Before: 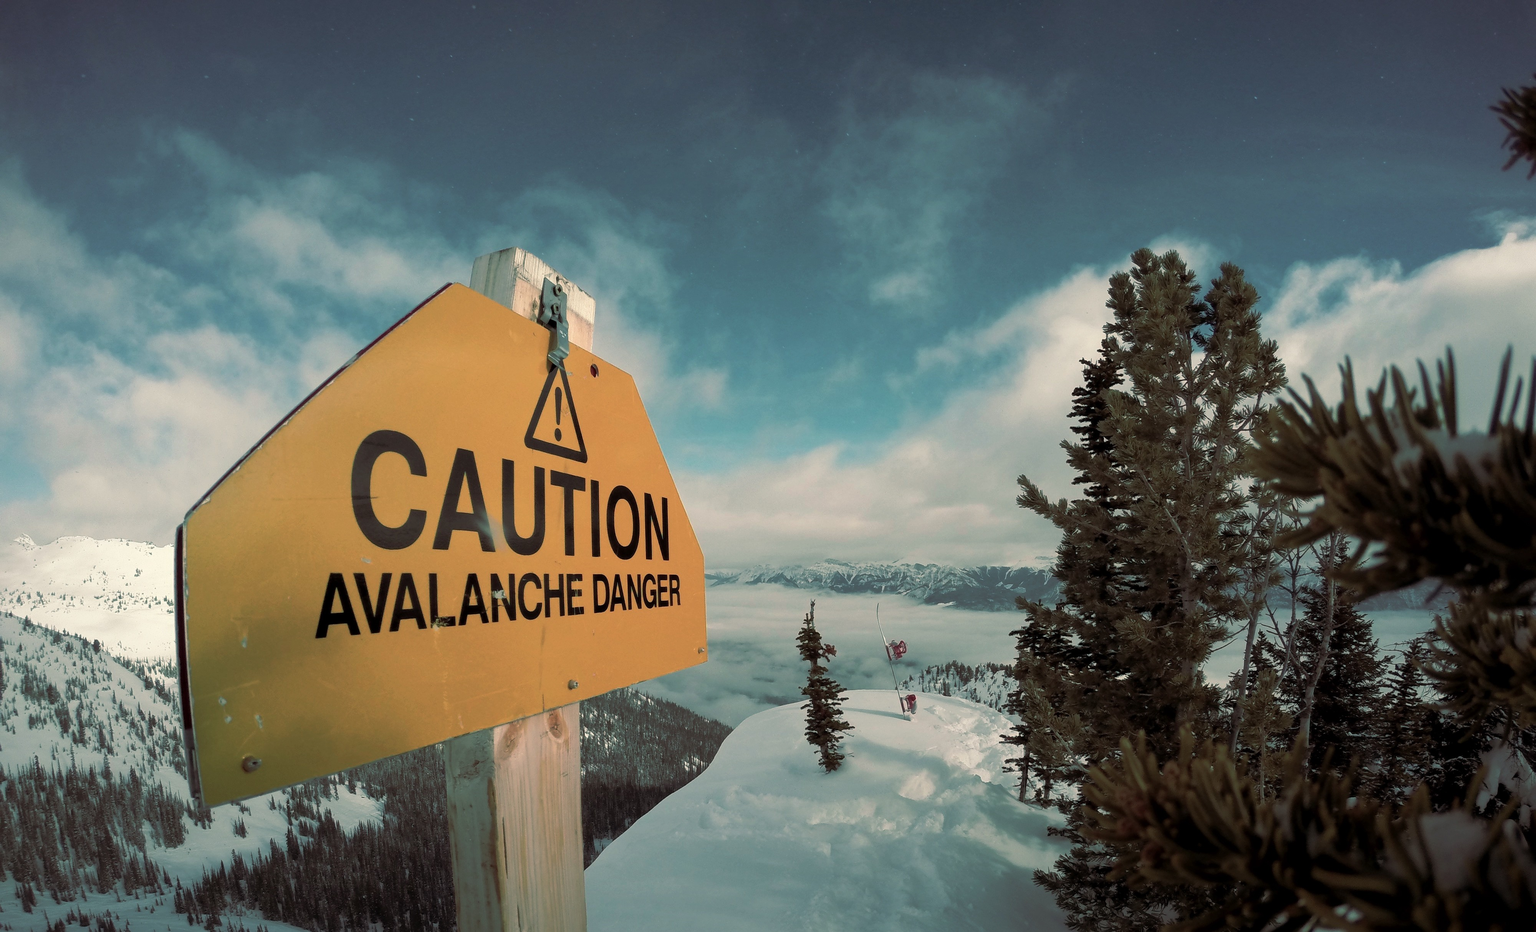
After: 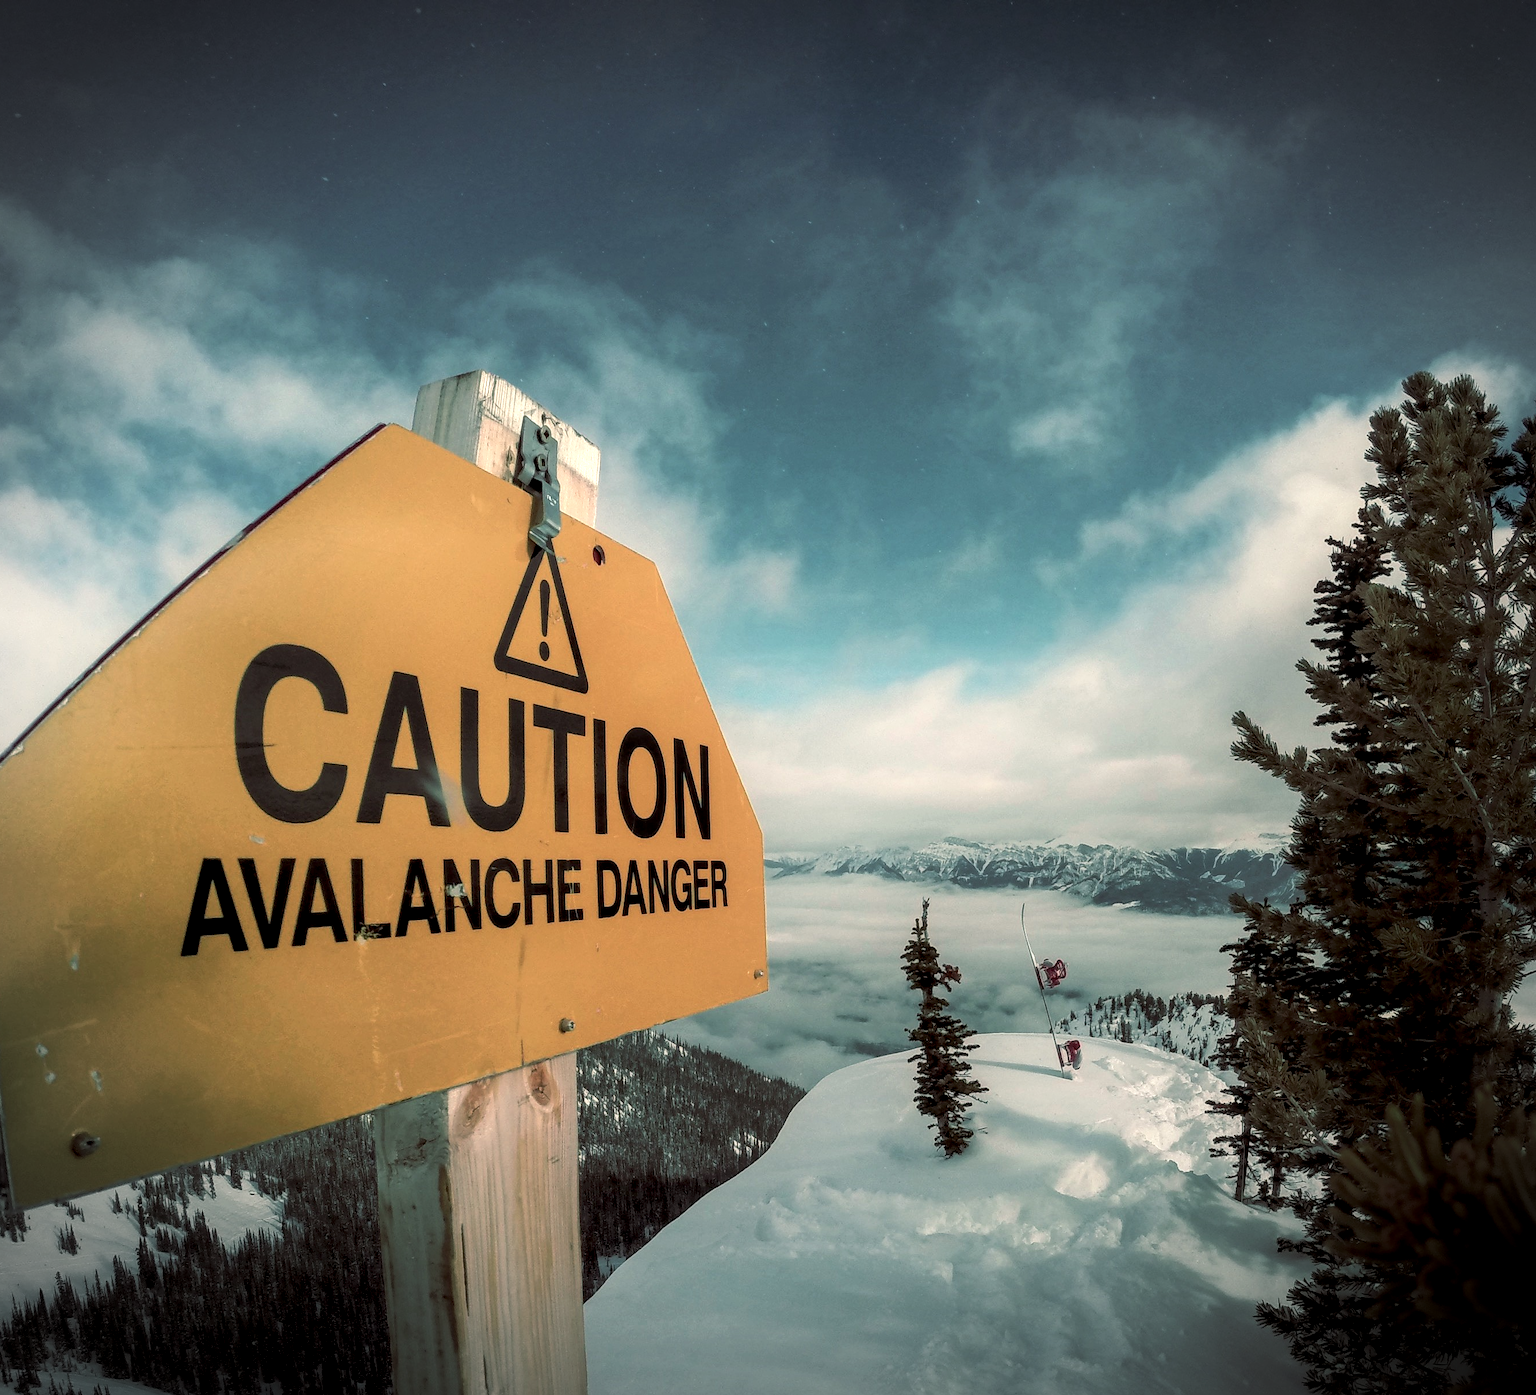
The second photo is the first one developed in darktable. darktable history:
local contrast: detail 150%
crop and rotate: left 12.681%, right 20.523%
shadows and highlights: shadows -41.67, highlights 62.63, soften with gaussian
vignetting: fall-off start 89.45%, fall-off radius 43.73%, width/height ratio 1.159
